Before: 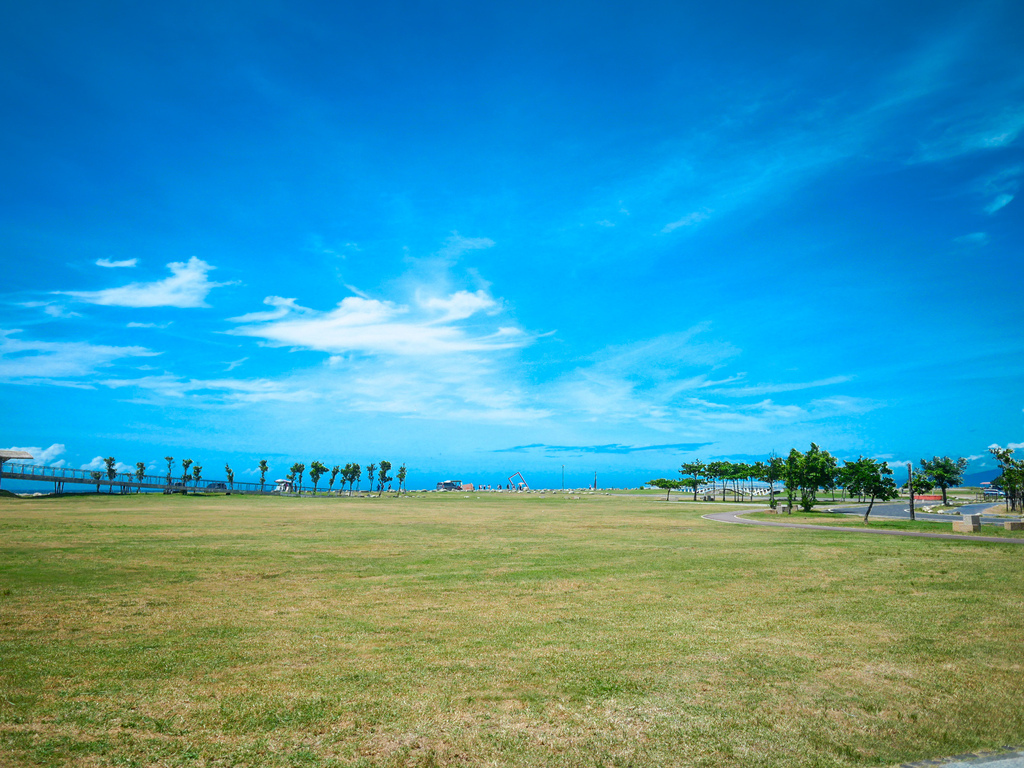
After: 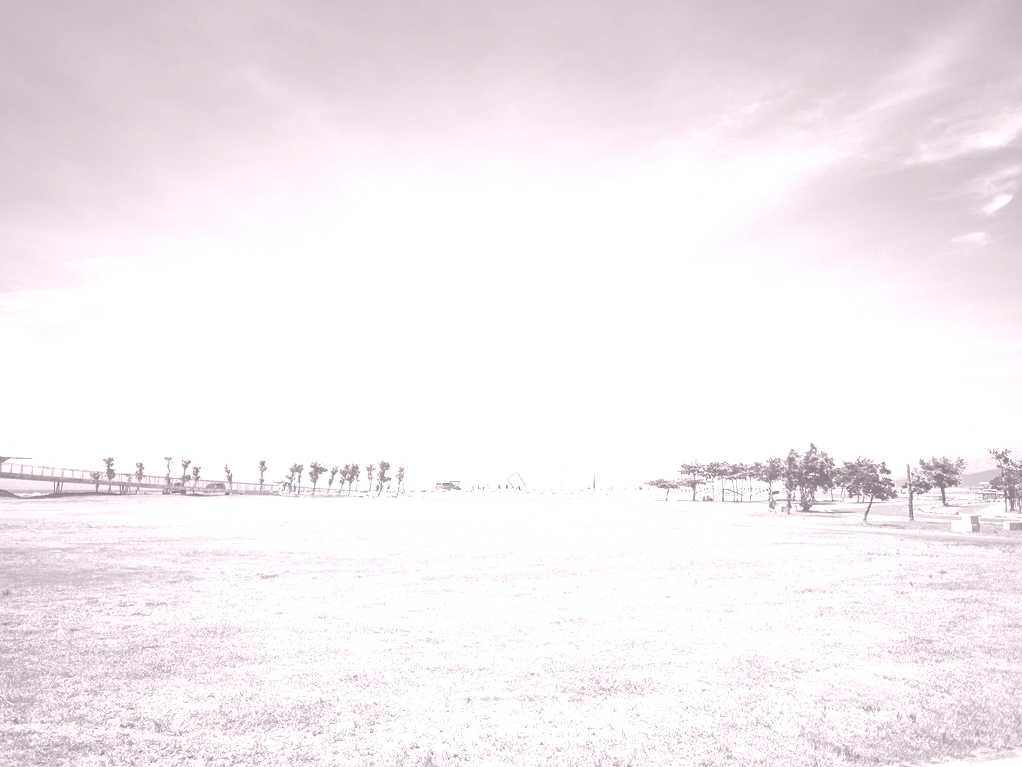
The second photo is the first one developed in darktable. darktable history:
colorize: hue 25.2°, saturation 83%, source mix 82%, lightness 79%, version 1
exposure: black level correction 0.001, compensate highlight preservation false
crop and rotate: left 0.126%
color balance: lift [1.005, 0.99, 1.007, 1.01], gamma [1, 1.034, 1.032, 0.966], gain [0.873, 1.055, 1.067, 0.933]
tone curve: curves: ch0 [(0, 0) (0.068, 0.031) (0.175, 0.132) (0.337, 0.304) (0.498, 0.511) (0.748, 0.762) (0.993, 0.954)]; ch1 [(0, 0) (0.294, 0.184) (0.359, 0.34) (0.362, 0.35) (0.43, 0.41) (0.469, 0.453) (0.495, 0.489) (0.54, 0.563) (0.612, 0.641) (1, 1)]; ch2 [(0, 0) (0.431, 0.419) (0.495, 0.502) (0.524, 0.534) (0.557, 0.56) (0.634, 0.654) (0.728, 0.722) (1, 1)], color space Lab, independent channels, preserve colors none
